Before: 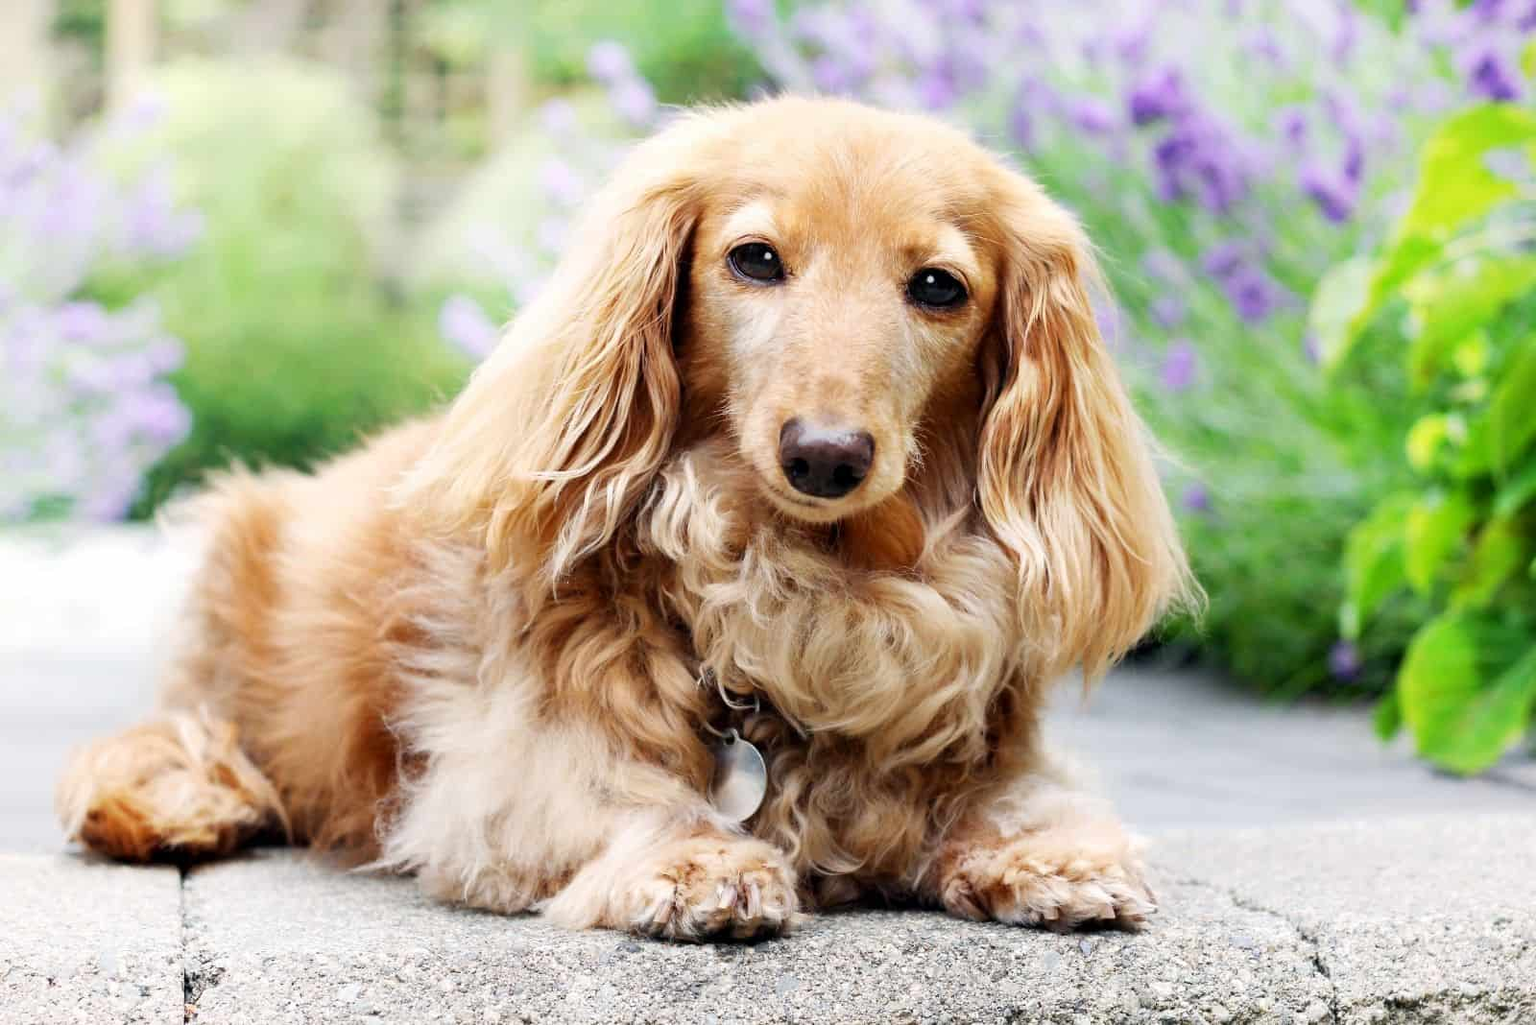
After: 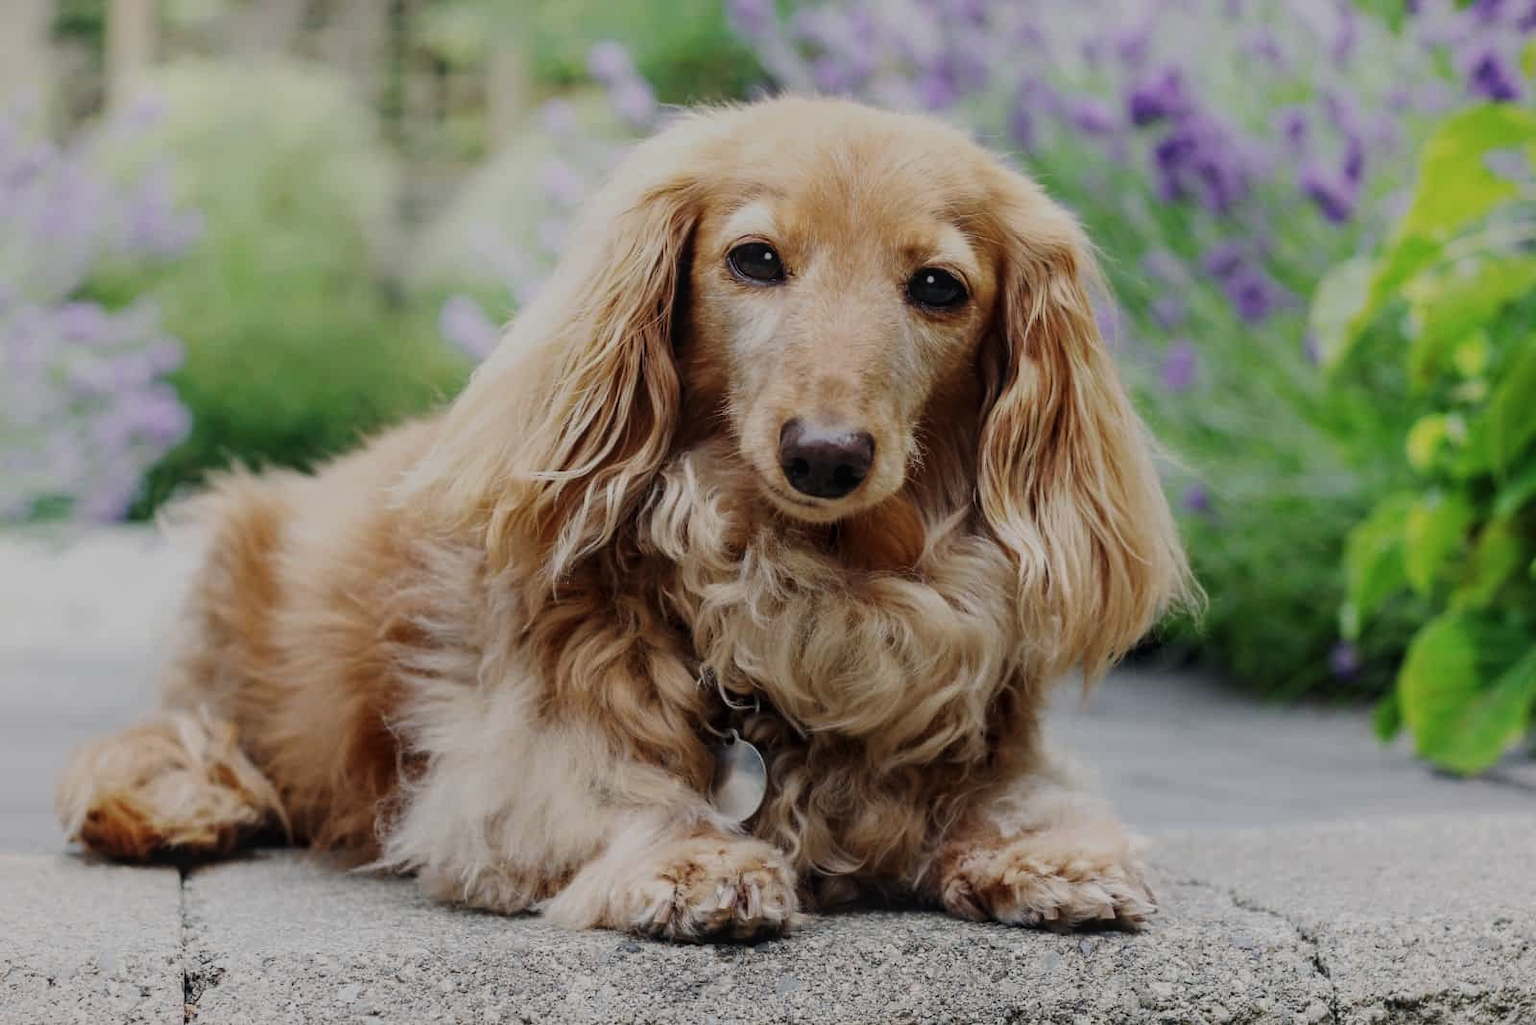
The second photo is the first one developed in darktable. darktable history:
exposure: black level correction -0.016, exposure -1.078 EV, compensate highlight preservation false
local contrast: detail 130%
